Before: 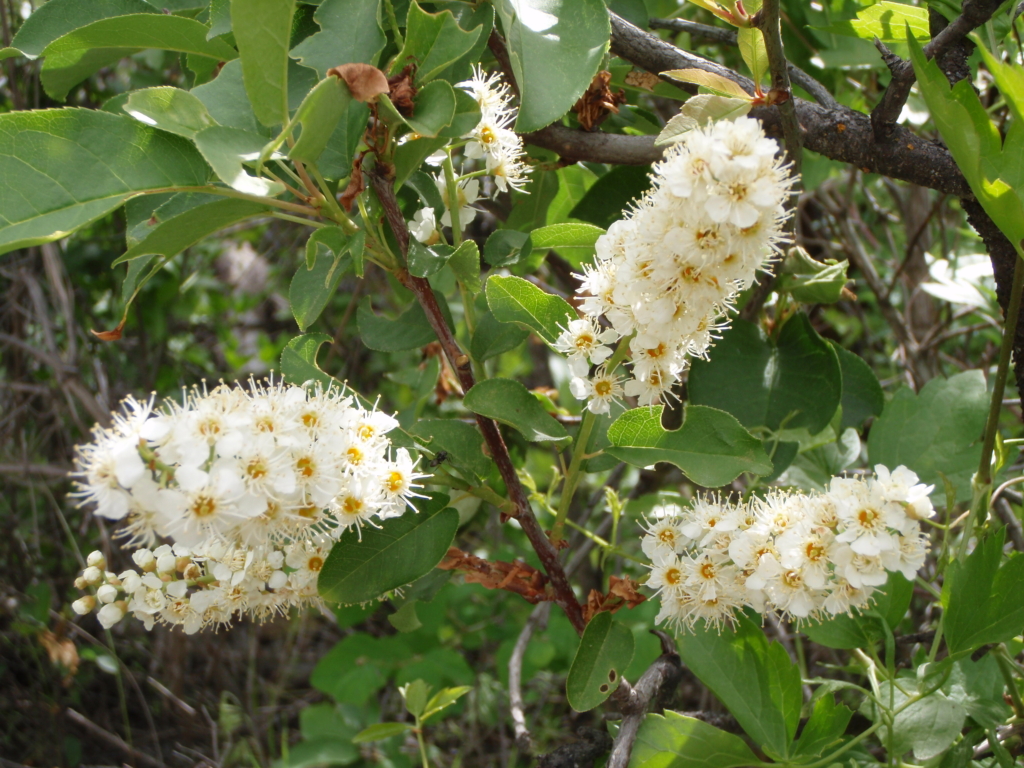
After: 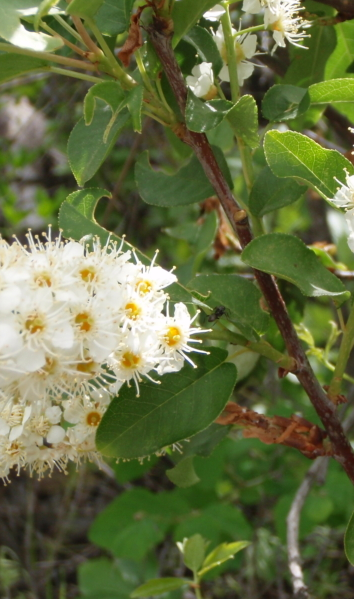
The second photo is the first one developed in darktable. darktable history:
crop and rotate: left 21.768%, top 18.939%, right 43.583%, bottom 2.971%
